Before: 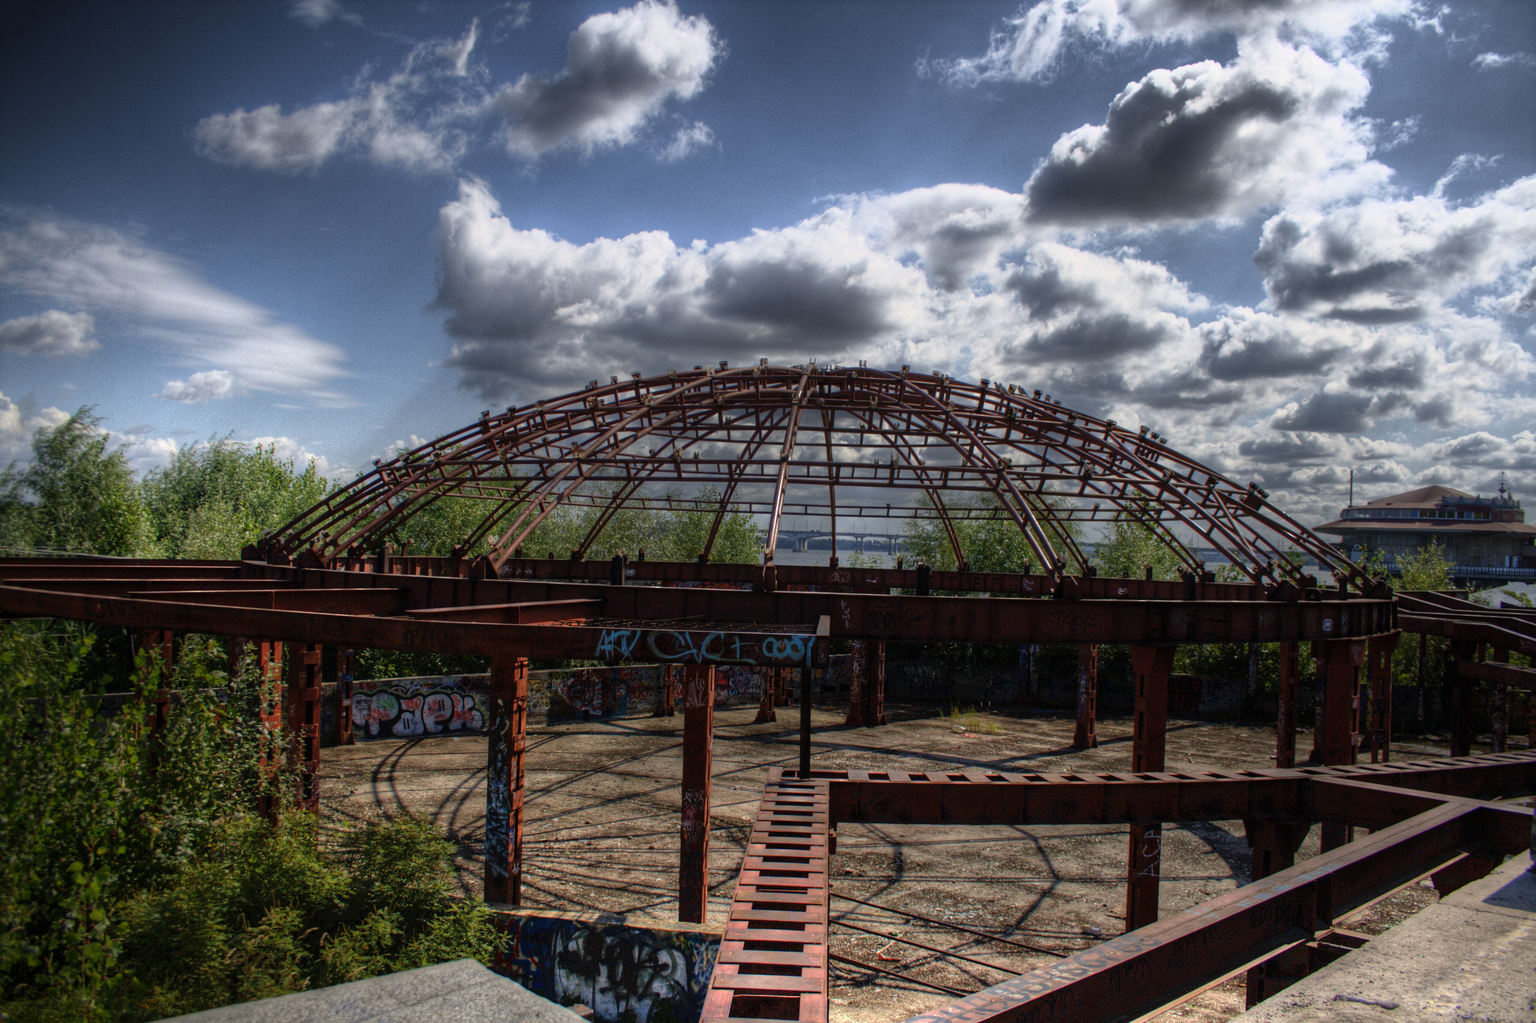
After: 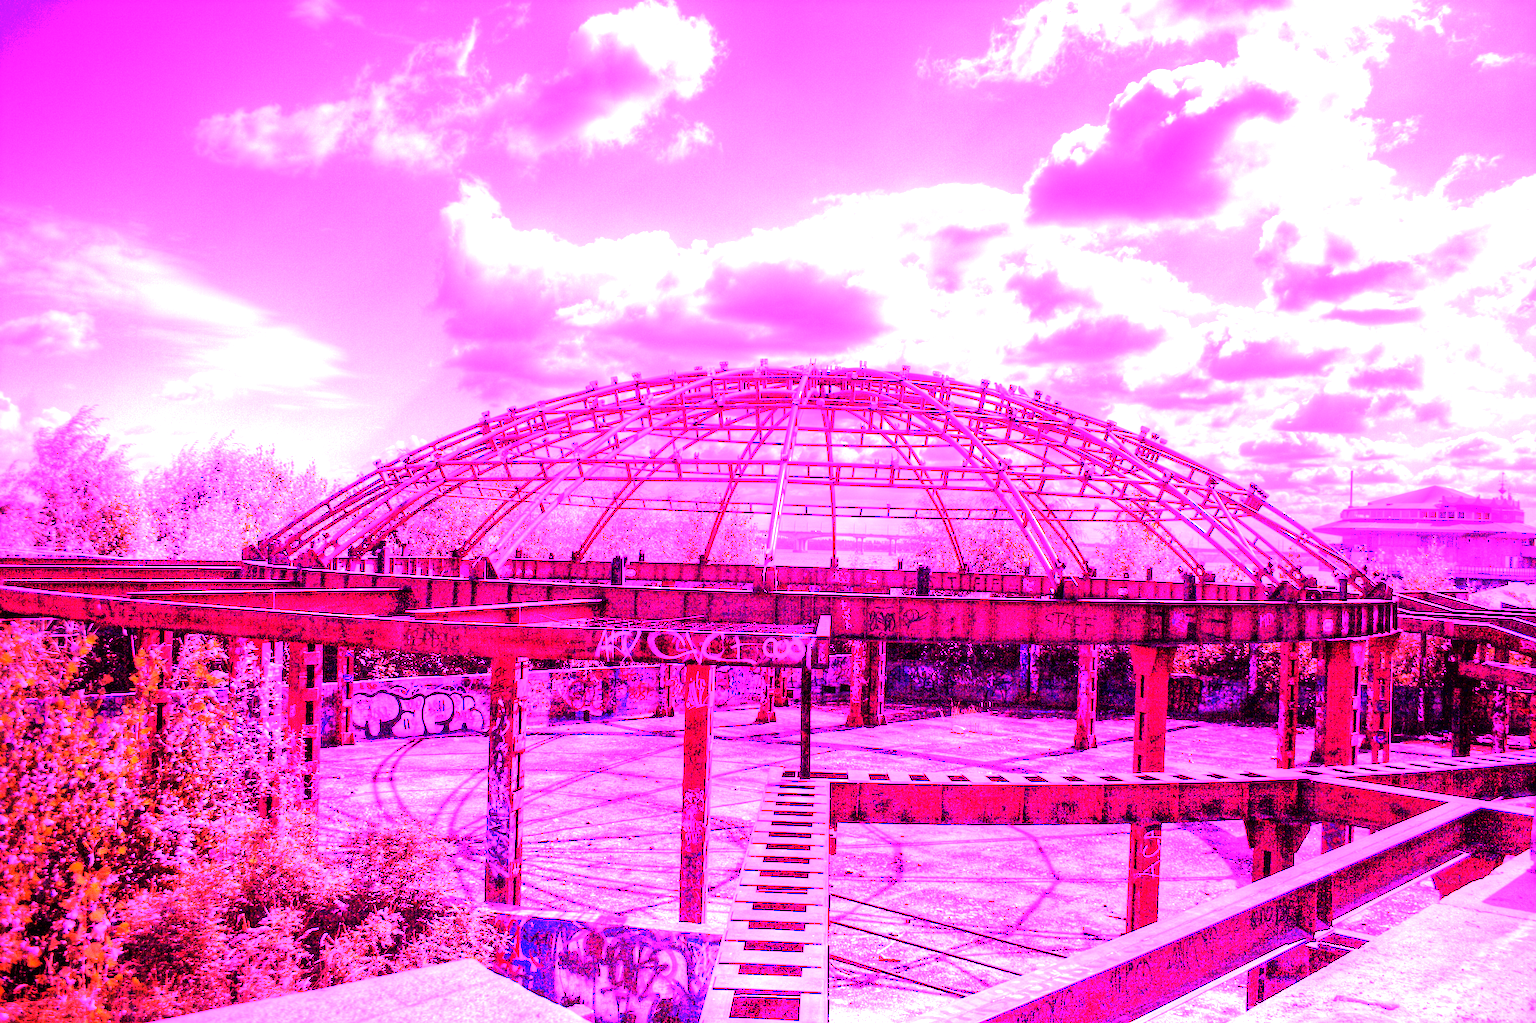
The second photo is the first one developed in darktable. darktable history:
white balance: red 8, blue 8
tone equalizer: -8 EV -1.08 EV, -7 EV -1.01 EV, -6 EV -0.867 EV, -5 EV -0.578 EV, -3 EV 0.578 EV, -2 EV 0.867 EV, -1 EV 1.01 EV, +0 EV 1.08 EV, edges refinement/feathering 500, mask exposure compensation -1.57 EV, preserve details no
